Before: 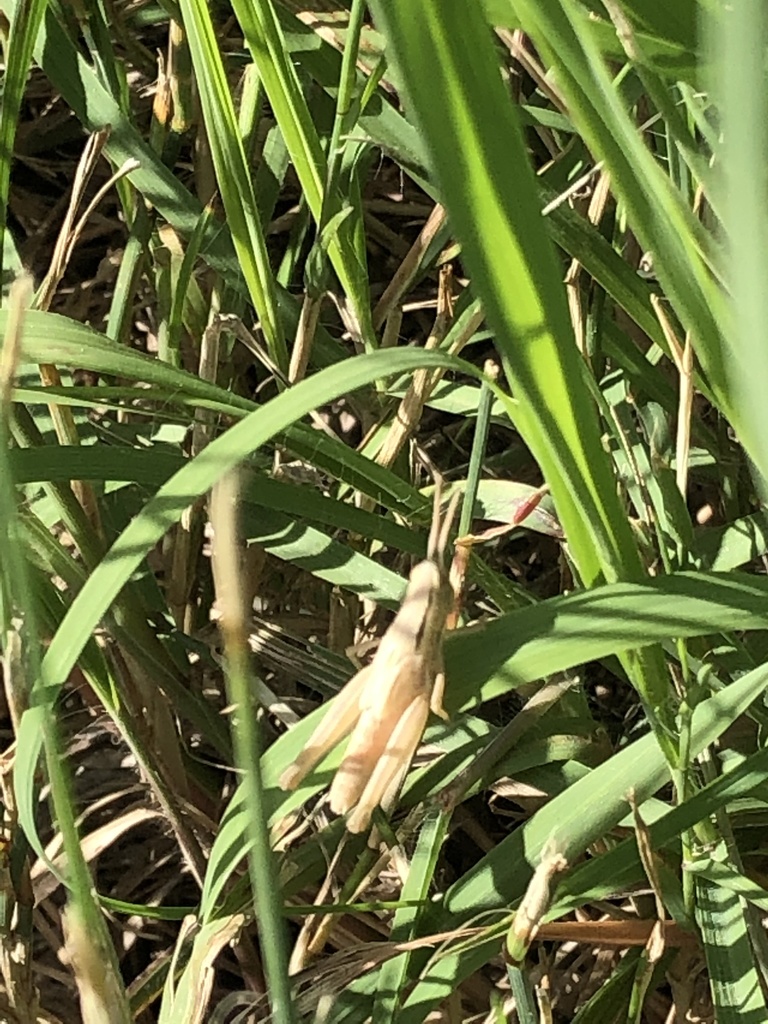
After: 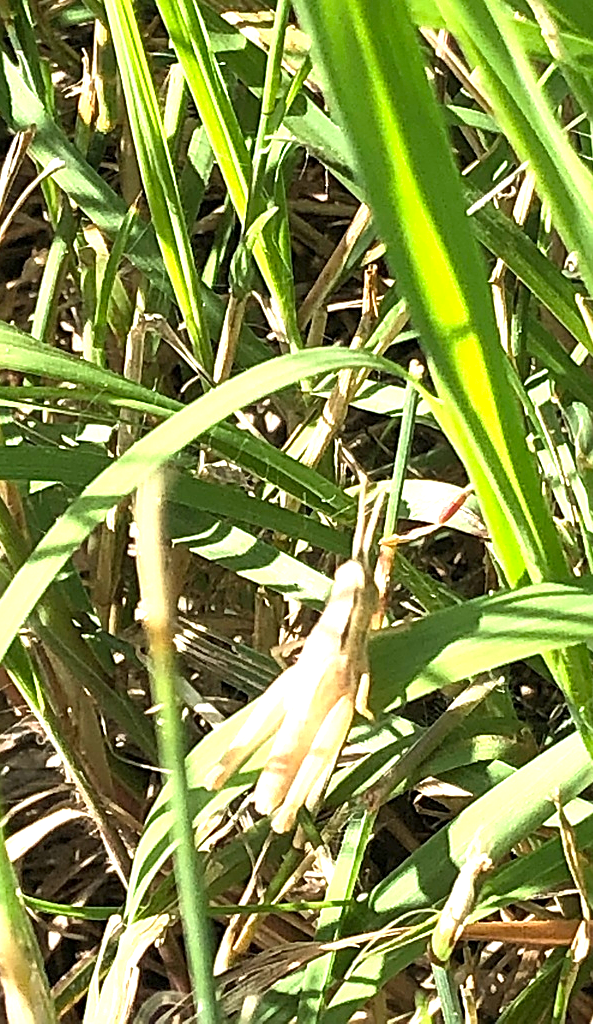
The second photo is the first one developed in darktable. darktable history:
exposure: black level correction 0, exposure 1.099 EV, compensate highlight preservation false
crop: left 9.891%, right 12.845%
sharpen: on, module defaults
